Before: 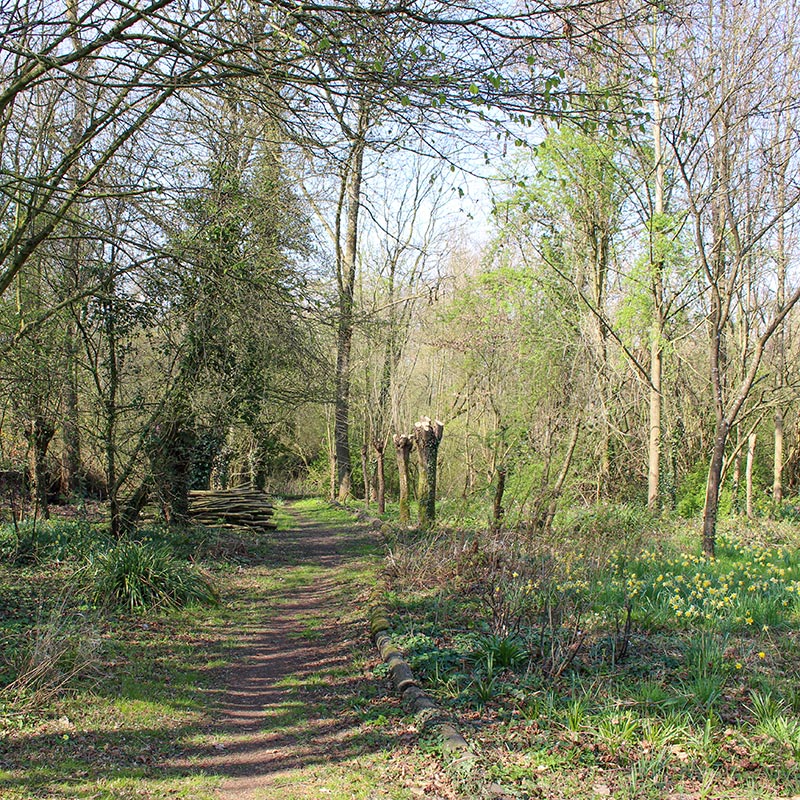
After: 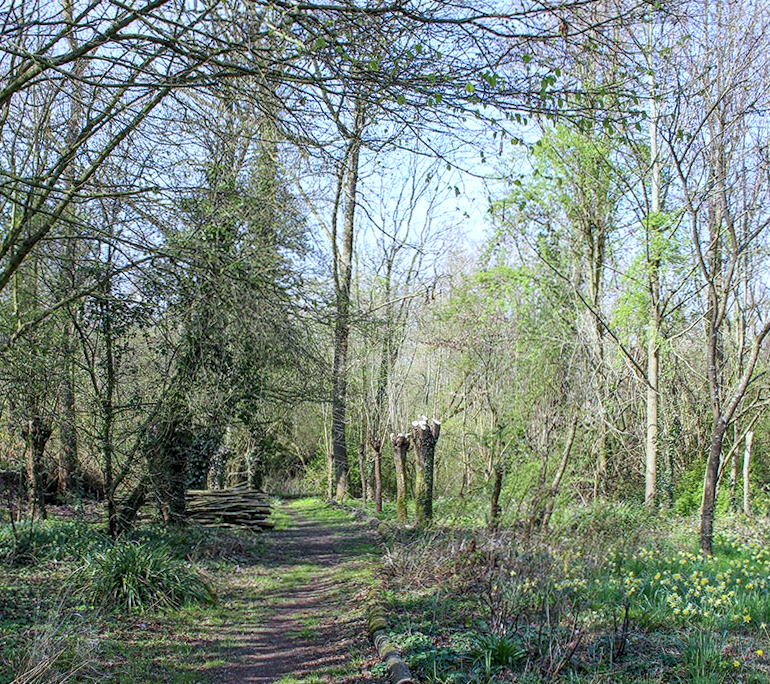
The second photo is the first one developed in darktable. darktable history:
local contrast: on, module defaults
white balance: red 0.926, green 1.003, blue 1.133
crop and rotate: angle 0.2°, left 0.275%, right 3.127%, bottom 14.18%
